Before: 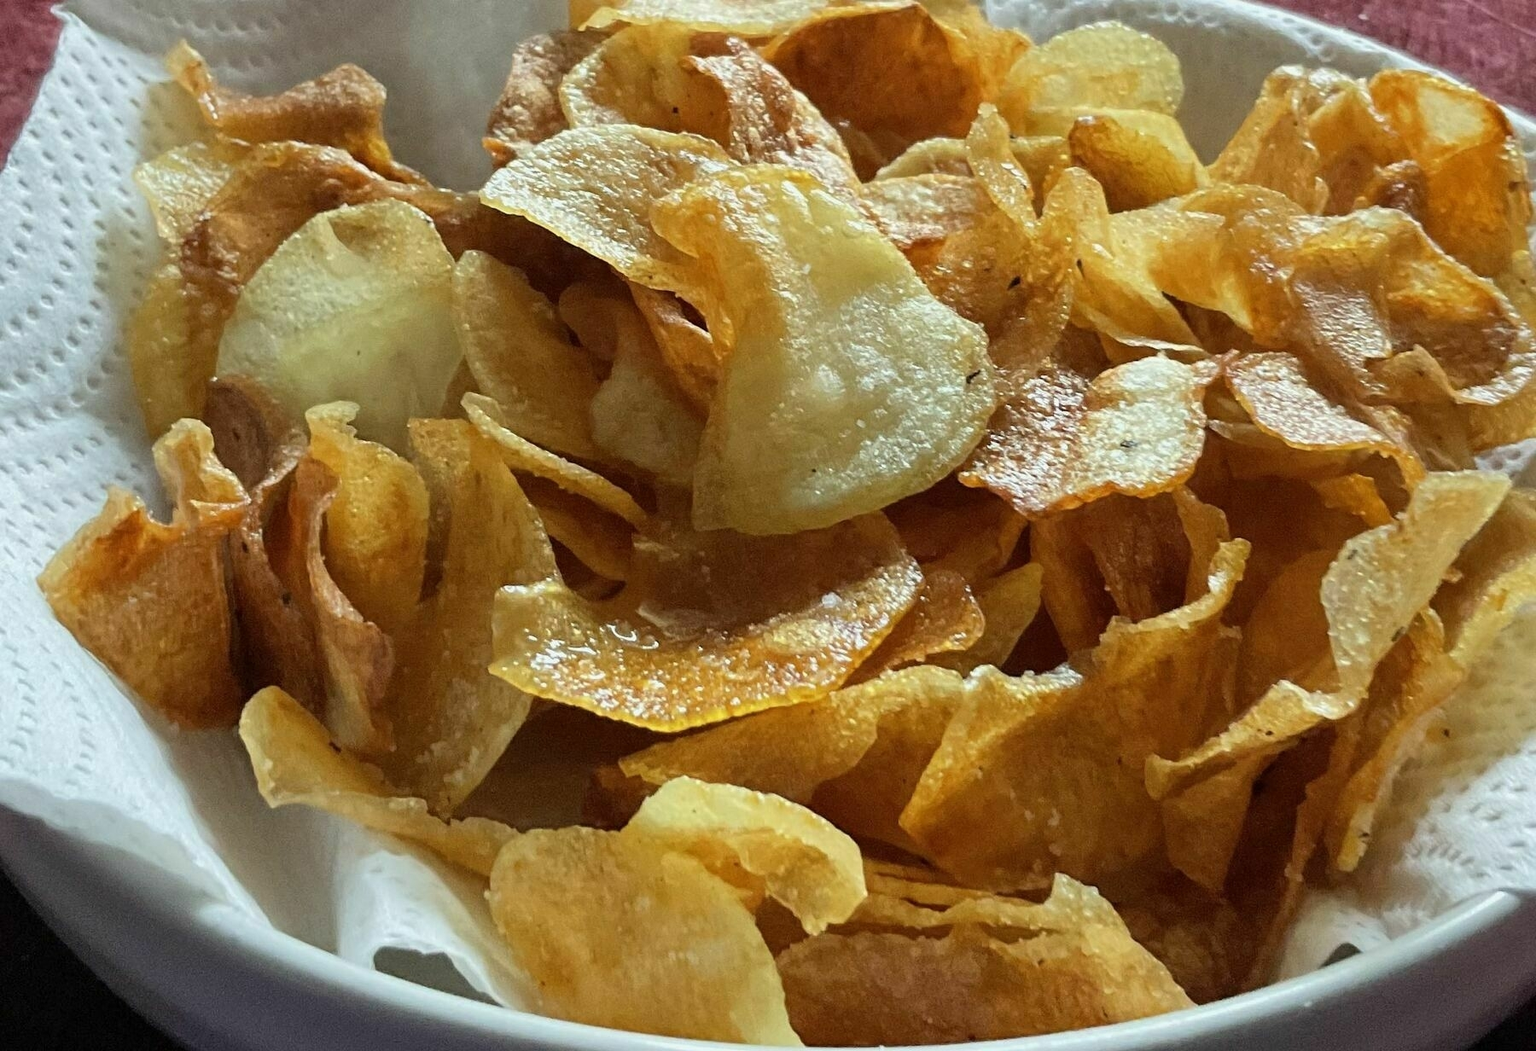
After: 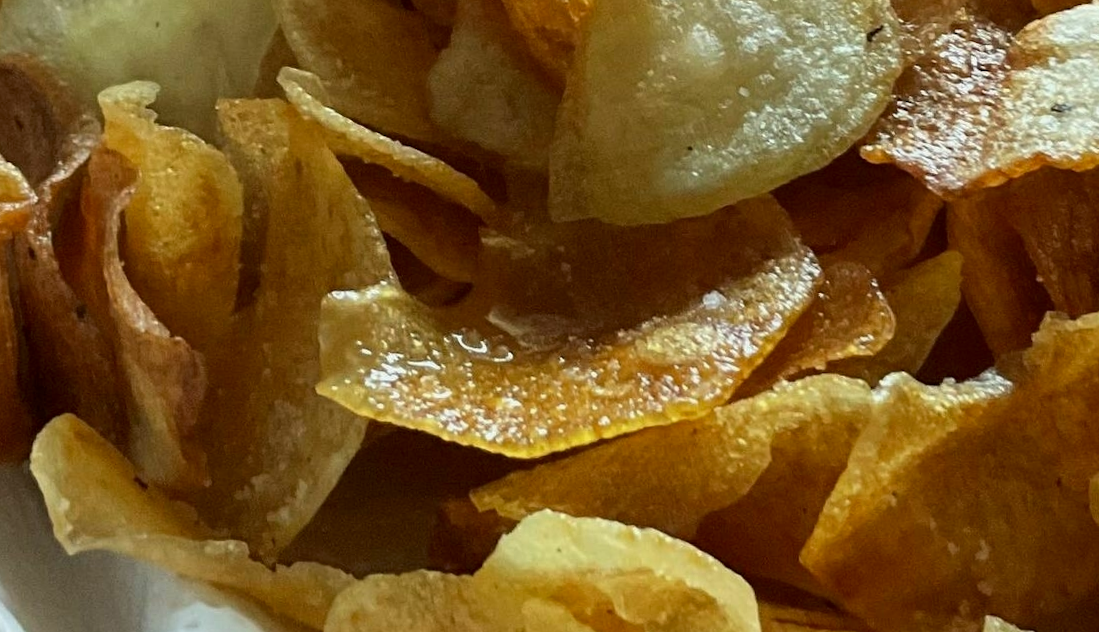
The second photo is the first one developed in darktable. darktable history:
contrast brightness saturation: brightness -0.09
rotate and perspective: rotation -1.32°, lens shift (horizontal) -0.031, crop left 0.015, crop right 0.985, crop top 0.047, crop bottom 0.982
crop: left 13.312%, top 31.28%, right 24.627%, bottom 15.582%
